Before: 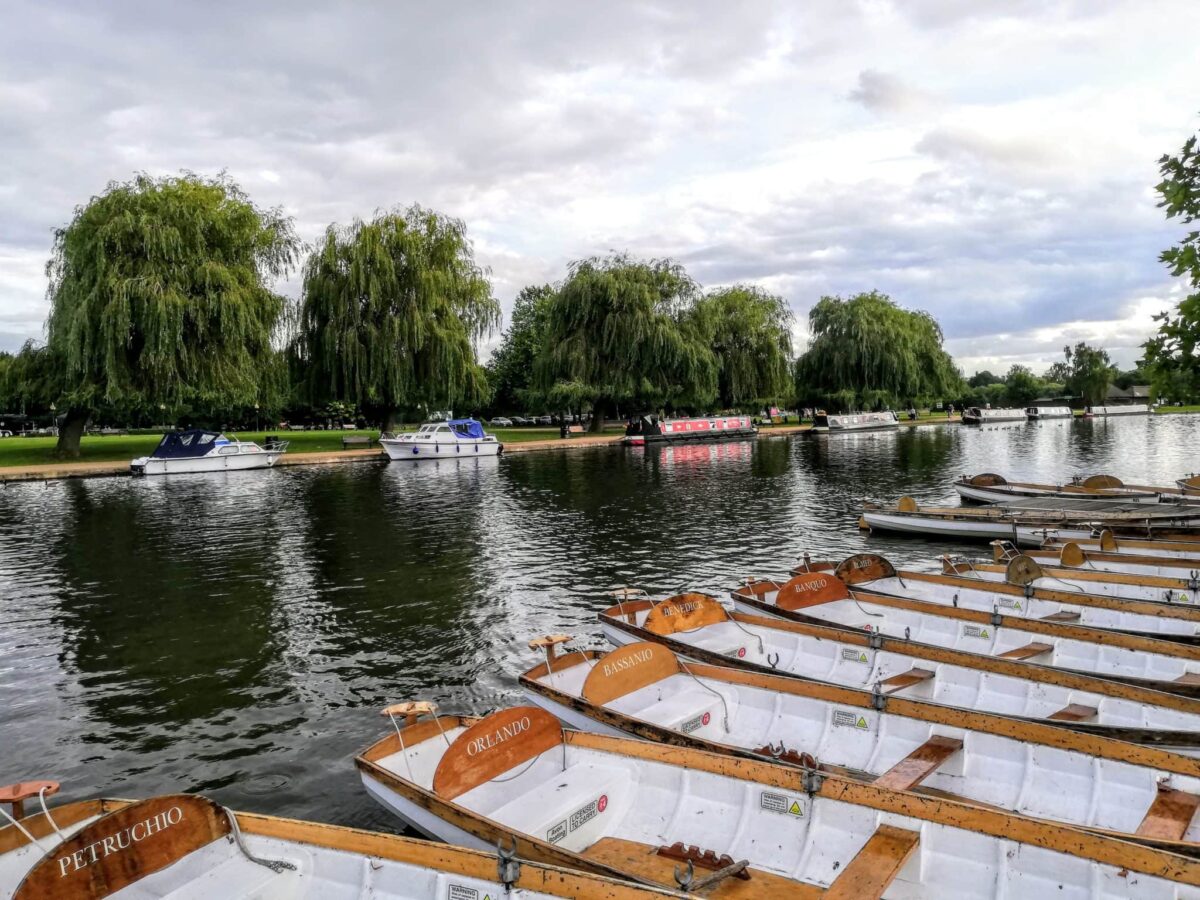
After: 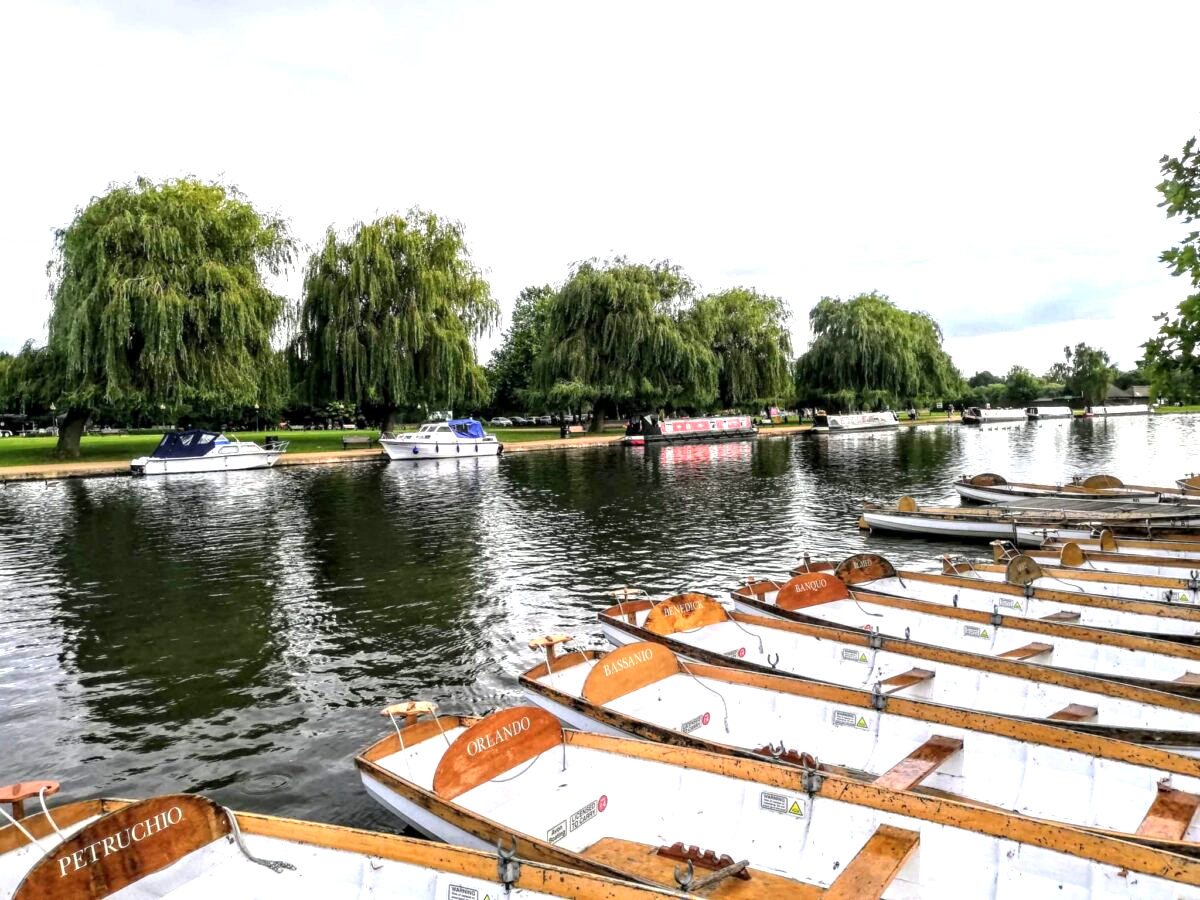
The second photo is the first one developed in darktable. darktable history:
exposure: black level correction 0, exposure 0.7 EV, compensate exposure bias true, compensate highlight preservation false
levels: levels [0, 0.476, 0.951]
local contrast: highlights 100%, shadows 100%, detail 120%, midtone range 0.2
